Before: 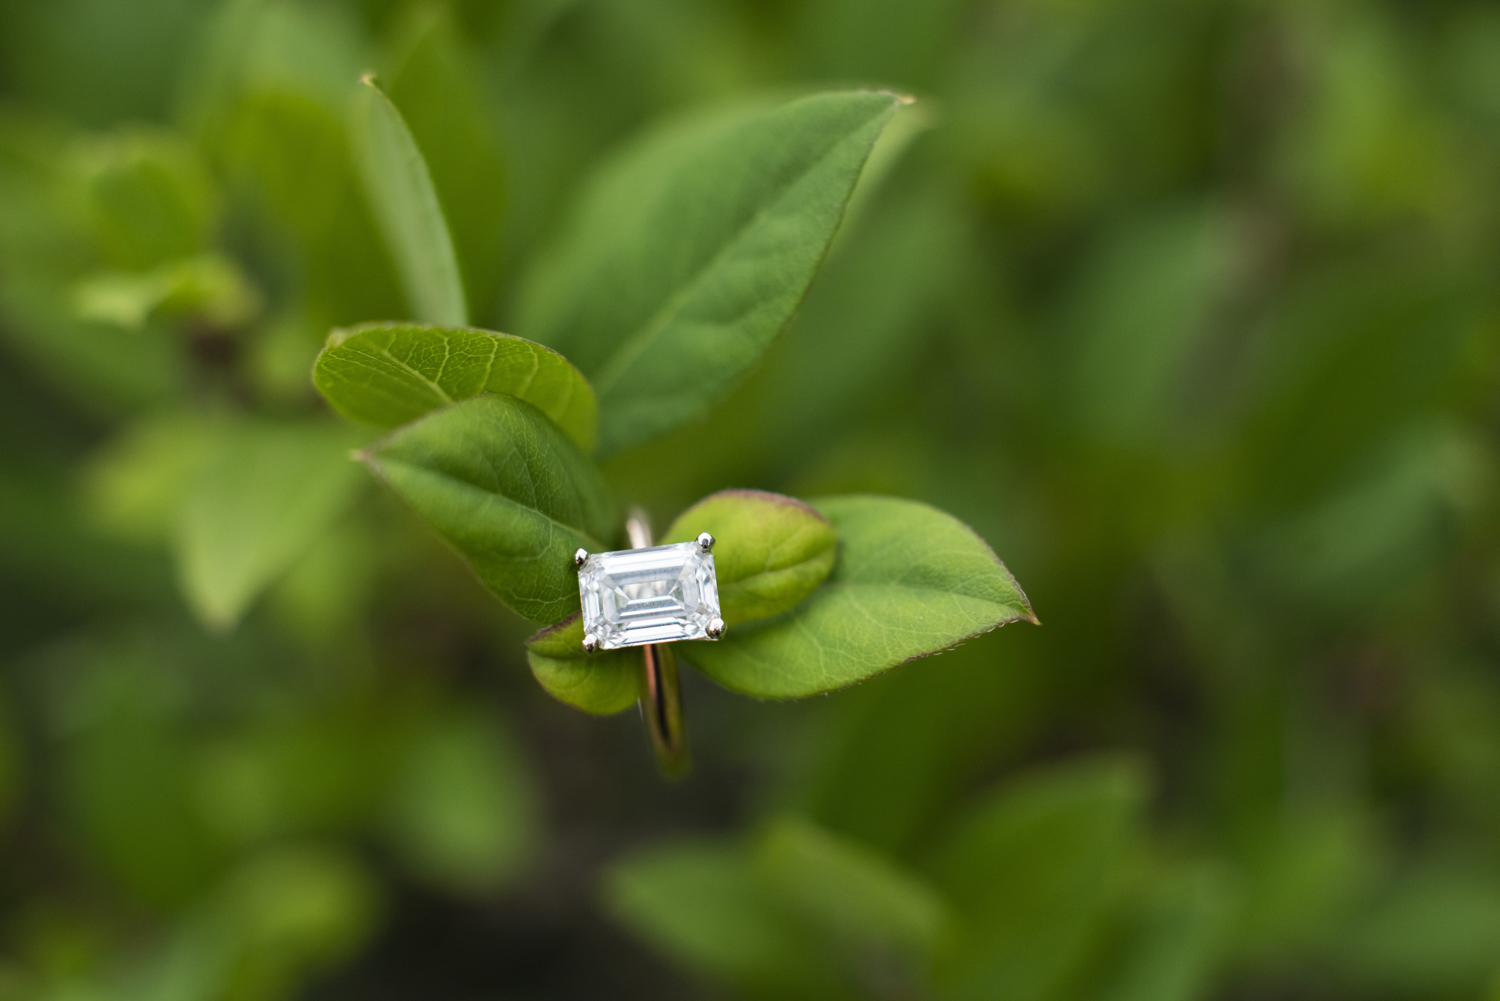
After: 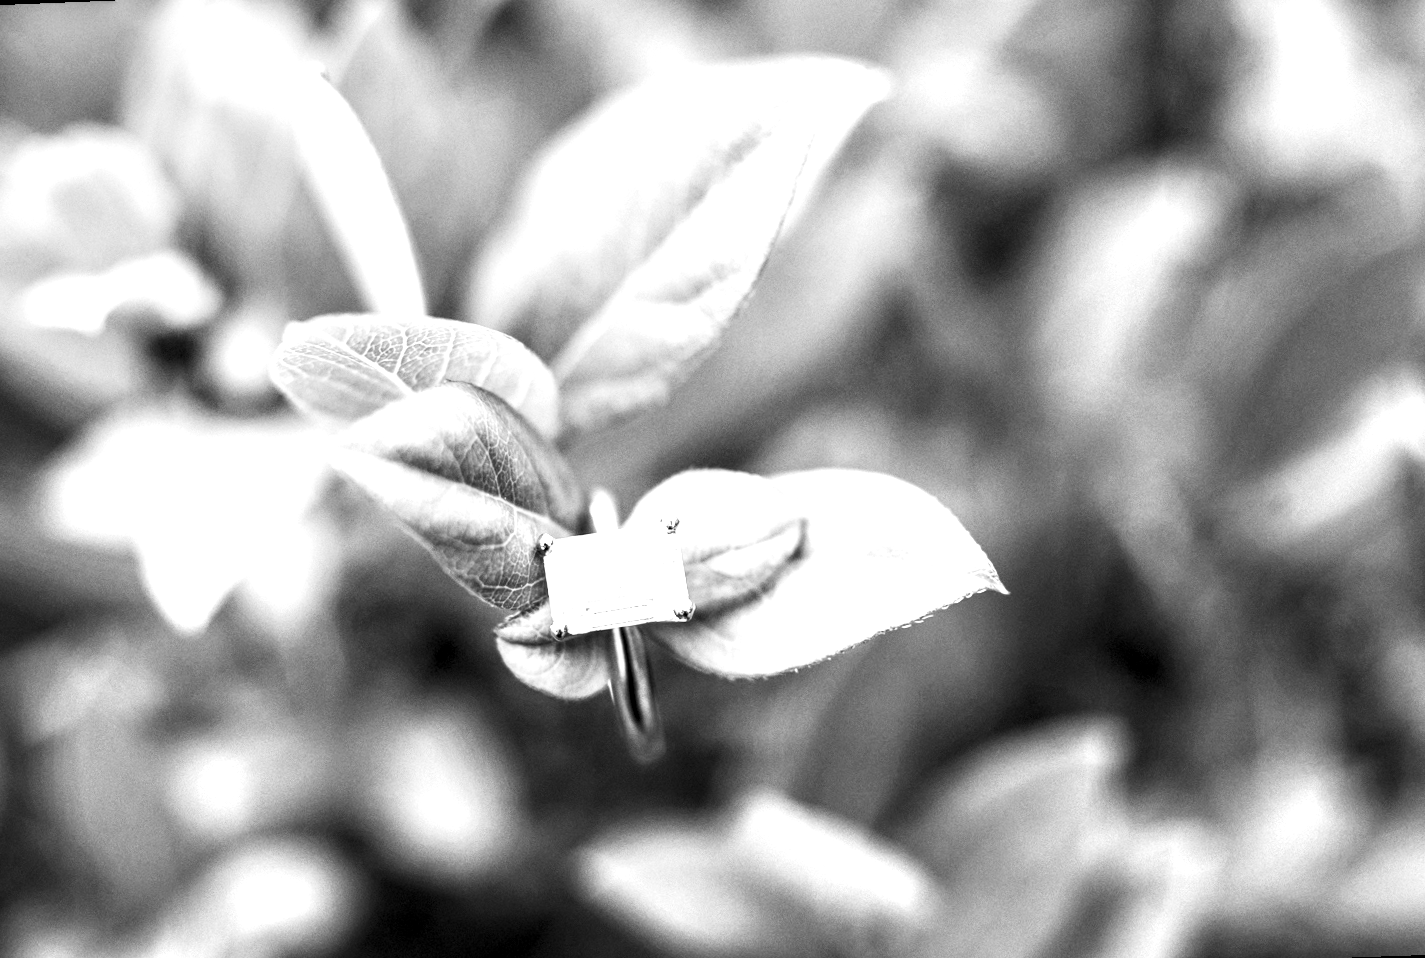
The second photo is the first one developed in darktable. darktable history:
contrast brightness saturation: contrast 0.53, brightness 0.47, saturation -1
exposure: black level correction 0, exposure 1.1 EV, compensate exposure bias true, compensate highlight preservation false
local contrast: highlights 20%, detail 197%
crop: bottom 0.071%
rotate and perspective: rotation -2.12°, lens shift (vertical) 0.009, lens shift (horizontal) -0.008, automatic cropping original format, crop left 0.036, crop right 0.964, crop top 0.05, crop bottom 0.959
